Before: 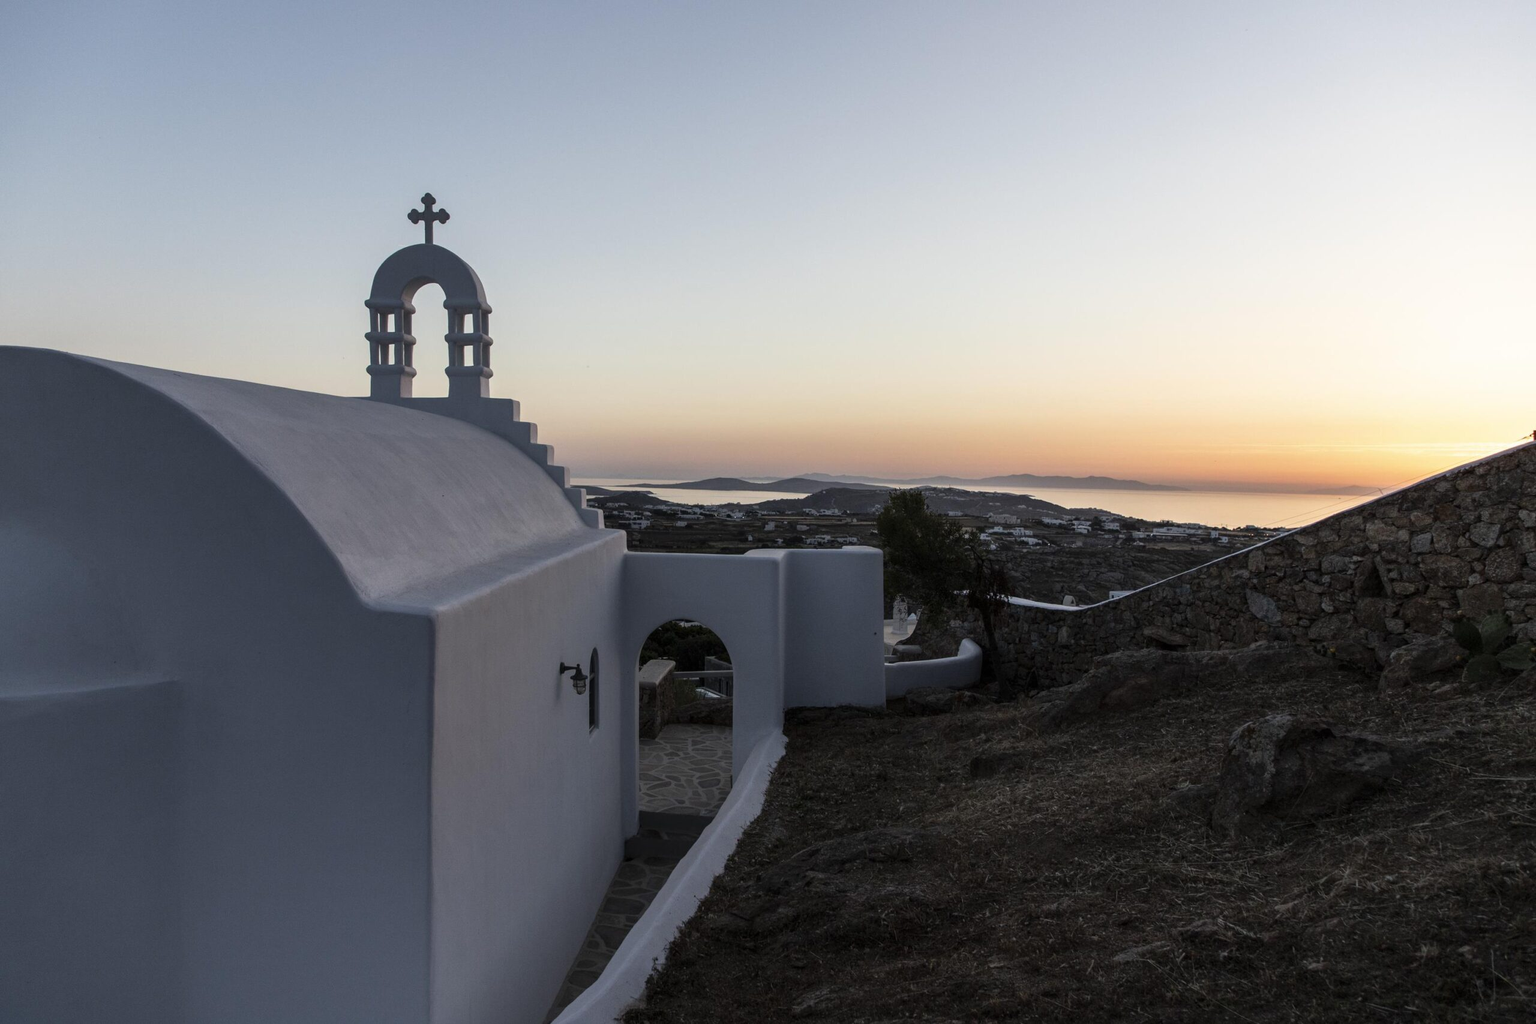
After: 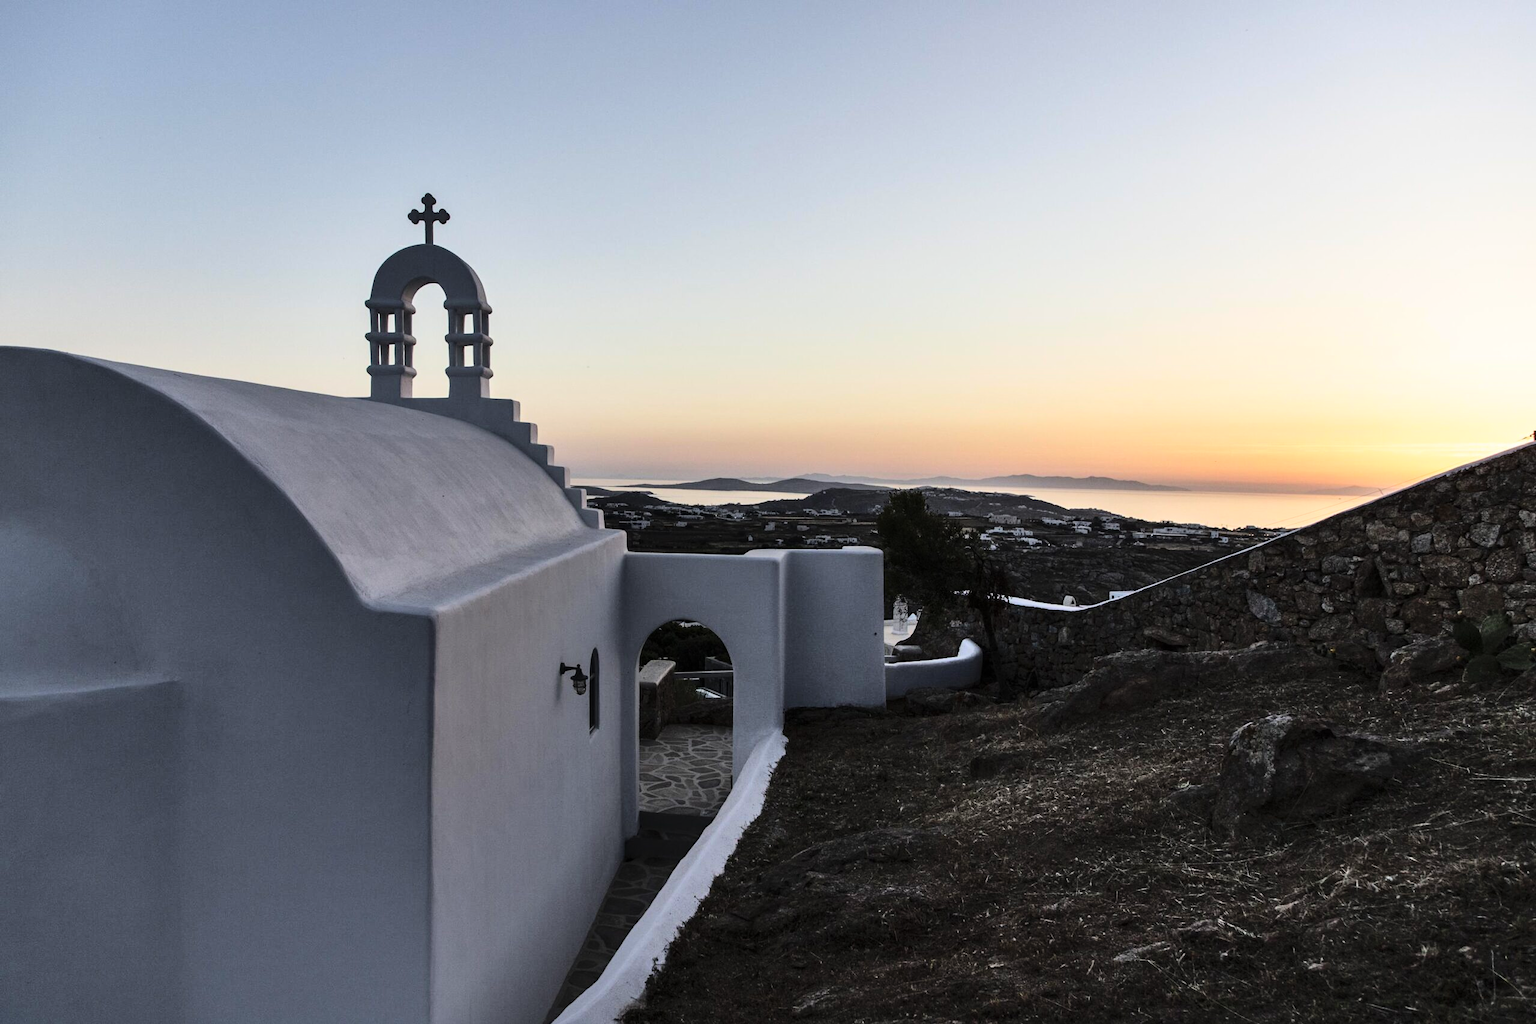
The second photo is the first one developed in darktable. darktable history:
shadows and highlights: shadows 53.02, soften with gaussian
base curve: curves: ch0 [(0, 0) (0.036, 0.025) (0.121, 0.166) (0.206, 0.329) (0.605, 0.79) (1, 1)]
